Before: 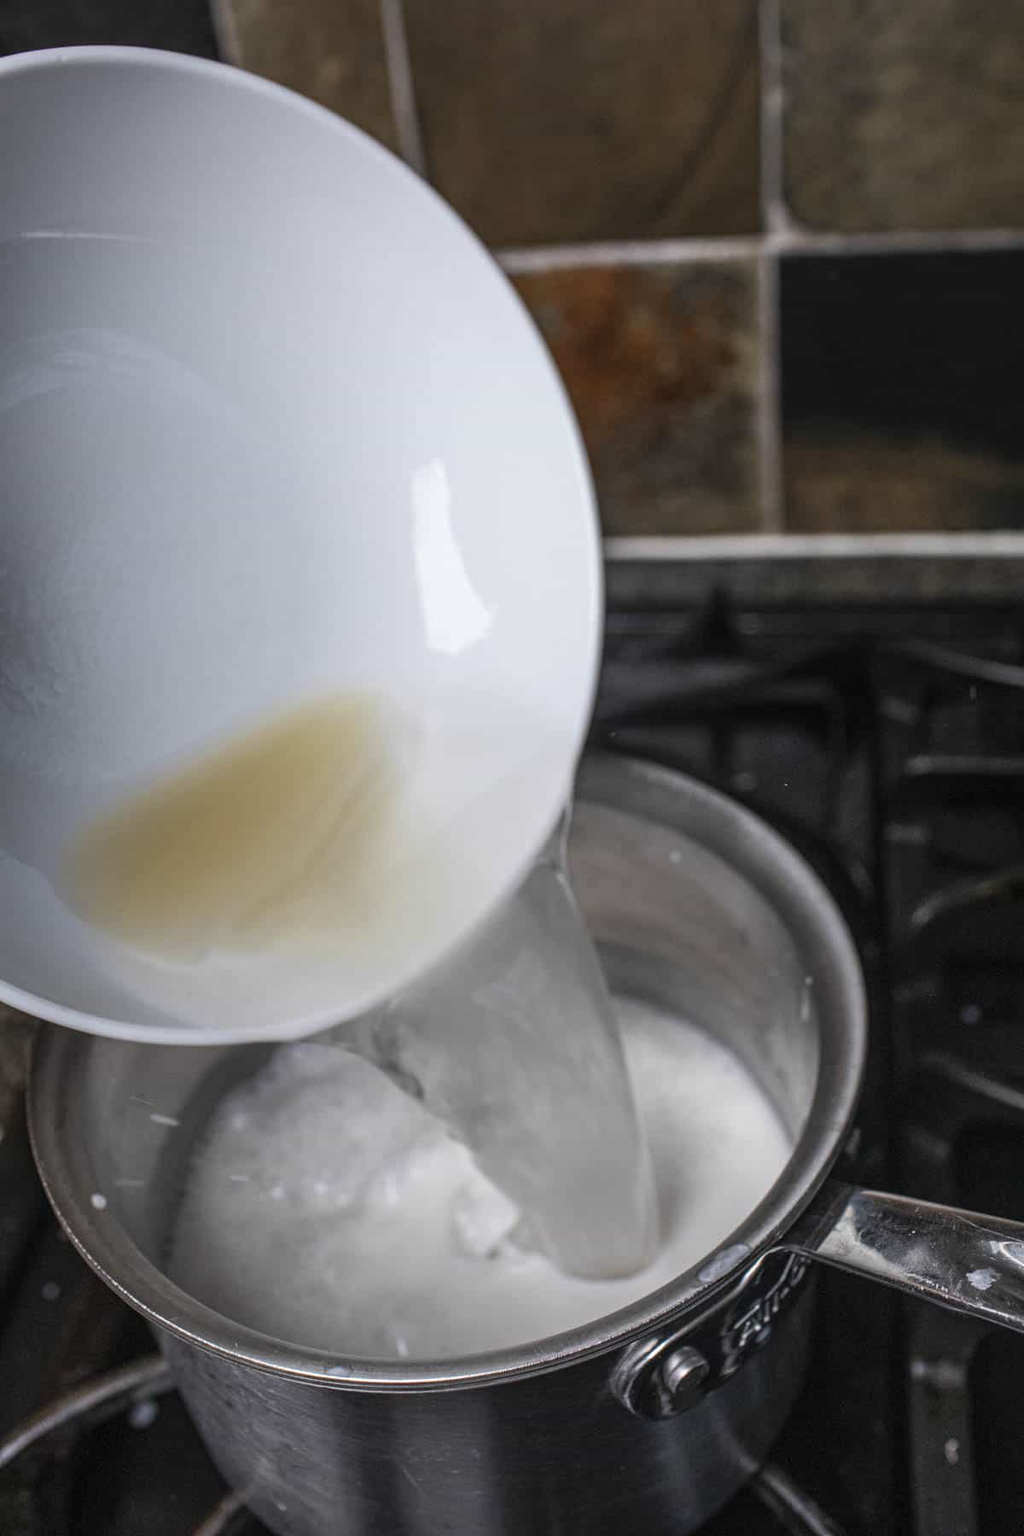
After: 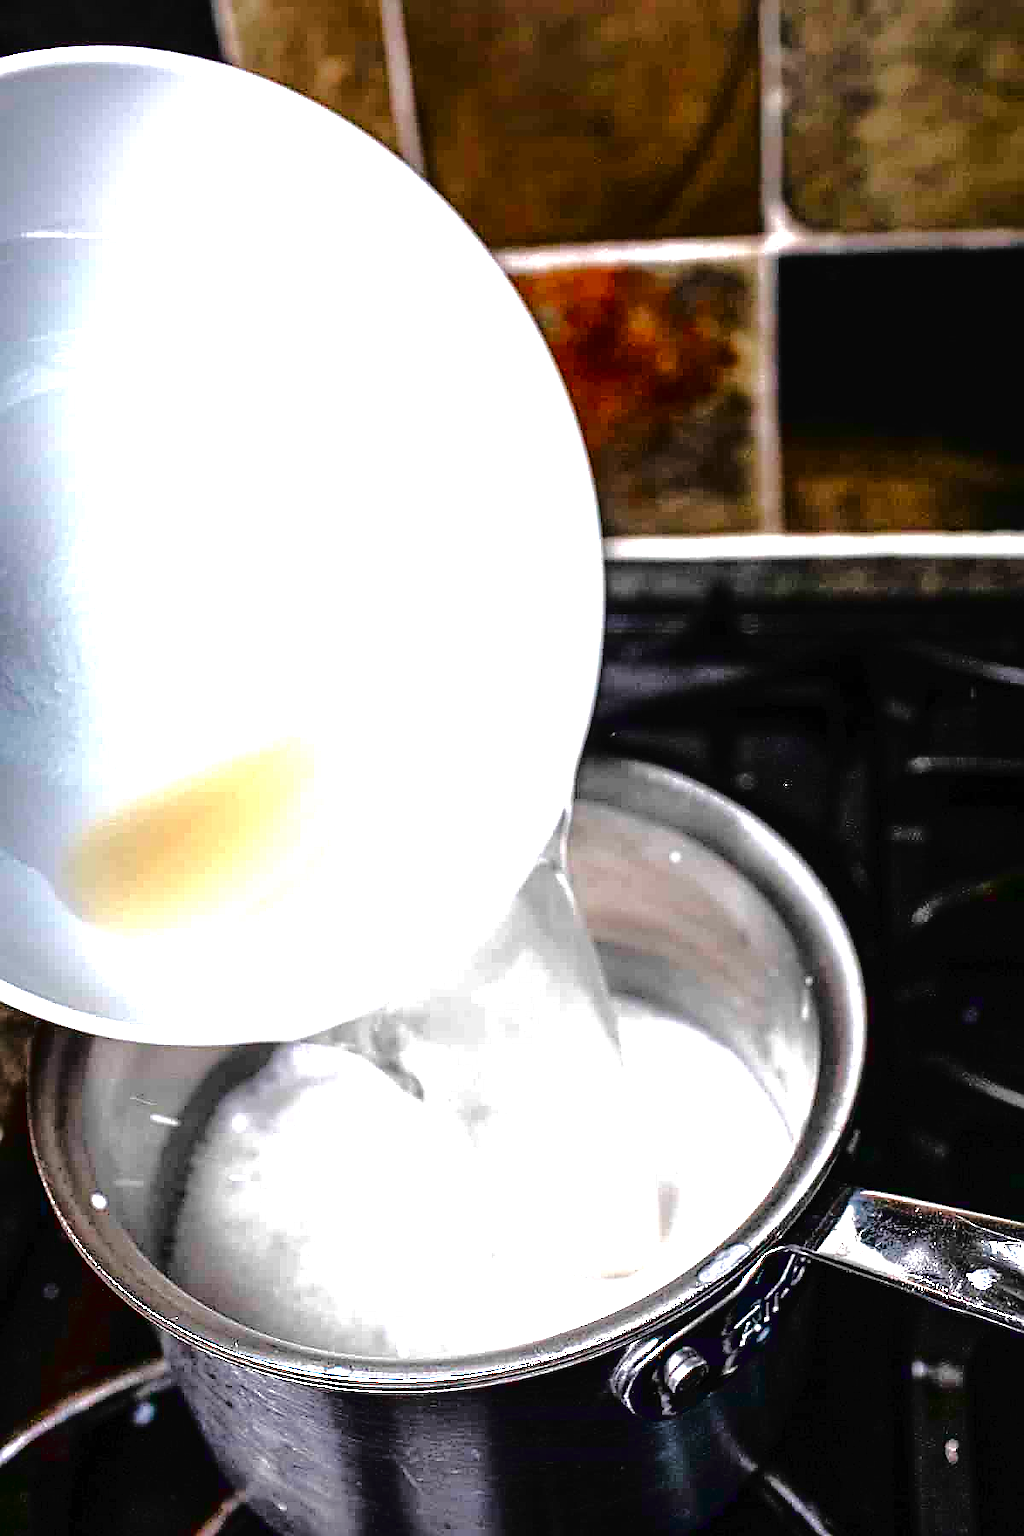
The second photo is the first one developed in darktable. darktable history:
exposure: exposure 1.993 EV, compensate highlight preservation false
tone curve: curves: ch0 [(0, 0) (0.003, 0.019) (0.011, 0.019) (0.025, 0.023) (0.044, 0.032) (0.069, 0.046) (0.1, 0.073) (0.136, 0.129) (0.177, 0.207) (0.224, 0.295) (0.277, 0.394) (0.335, 0.48) (0.399, 0.524) (0.468, 0.575) (0.543, 0.628) (0.623, 0.684) (0.709, 0.739) (0.801, 0.808) (0.898, 0.9) (1, 1)], color space Lab, linked channels, preserve colors none
contrast brightness saturation: contrast 0.087, brightness -0.581, saturation 0.17
sharpen: radius 1.352, amount 1.259, threshold 0.607
